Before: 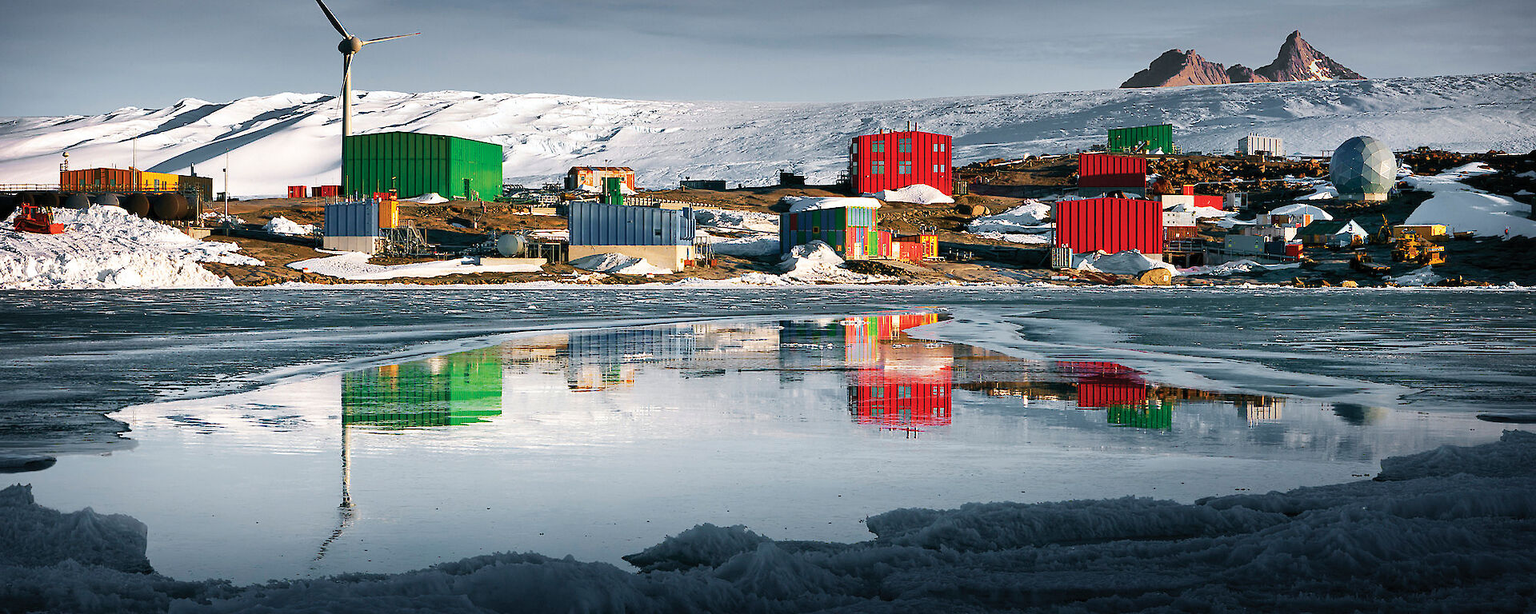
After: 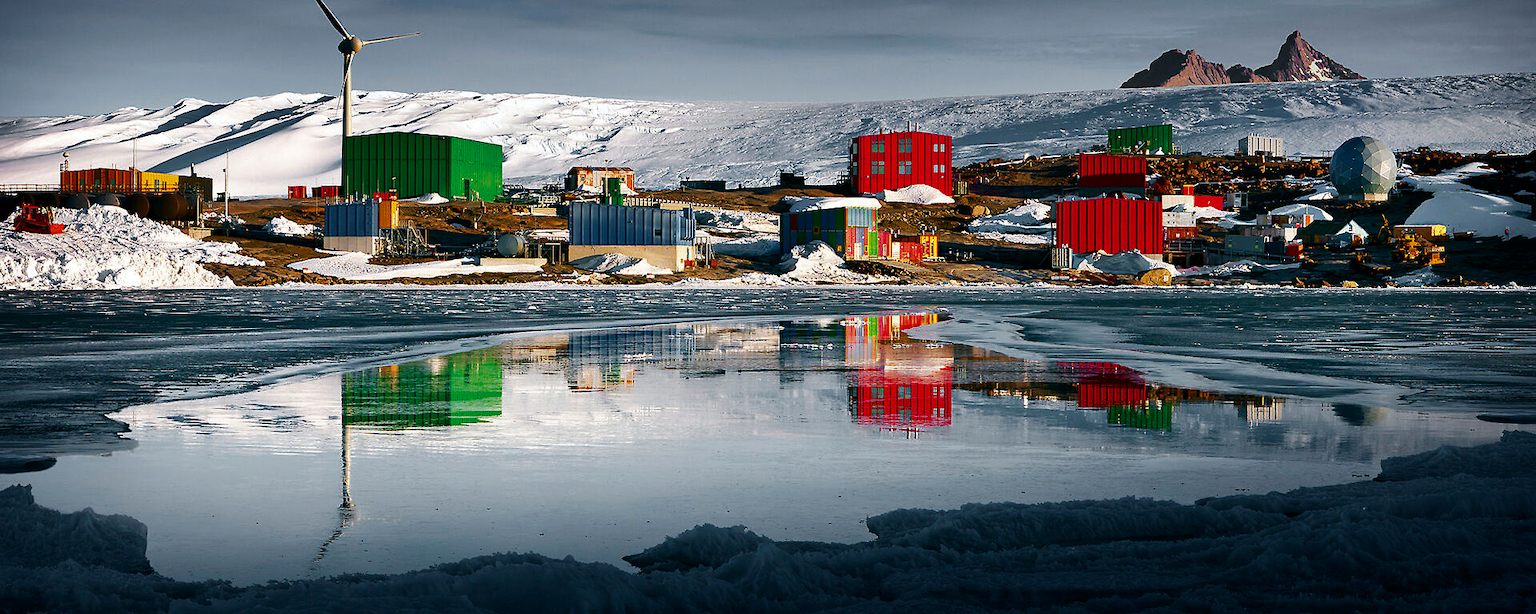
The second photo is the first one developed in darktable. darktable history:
contrast brightness saturation: brightness -0.201, saturation 0.078
